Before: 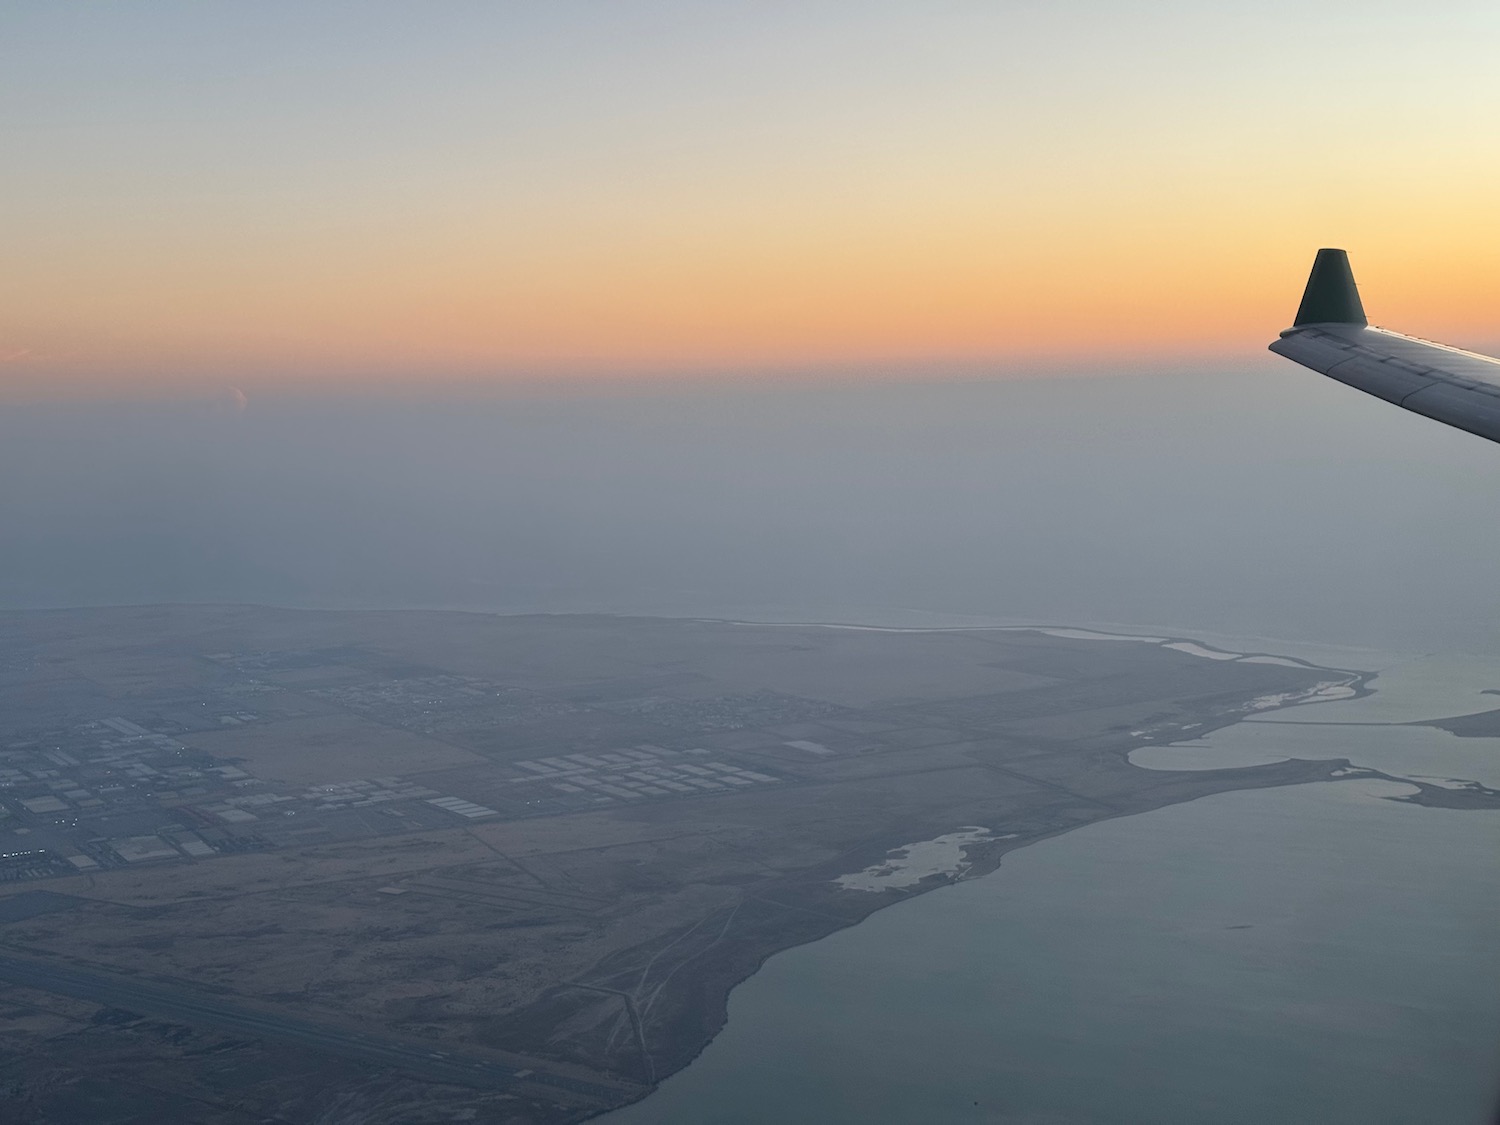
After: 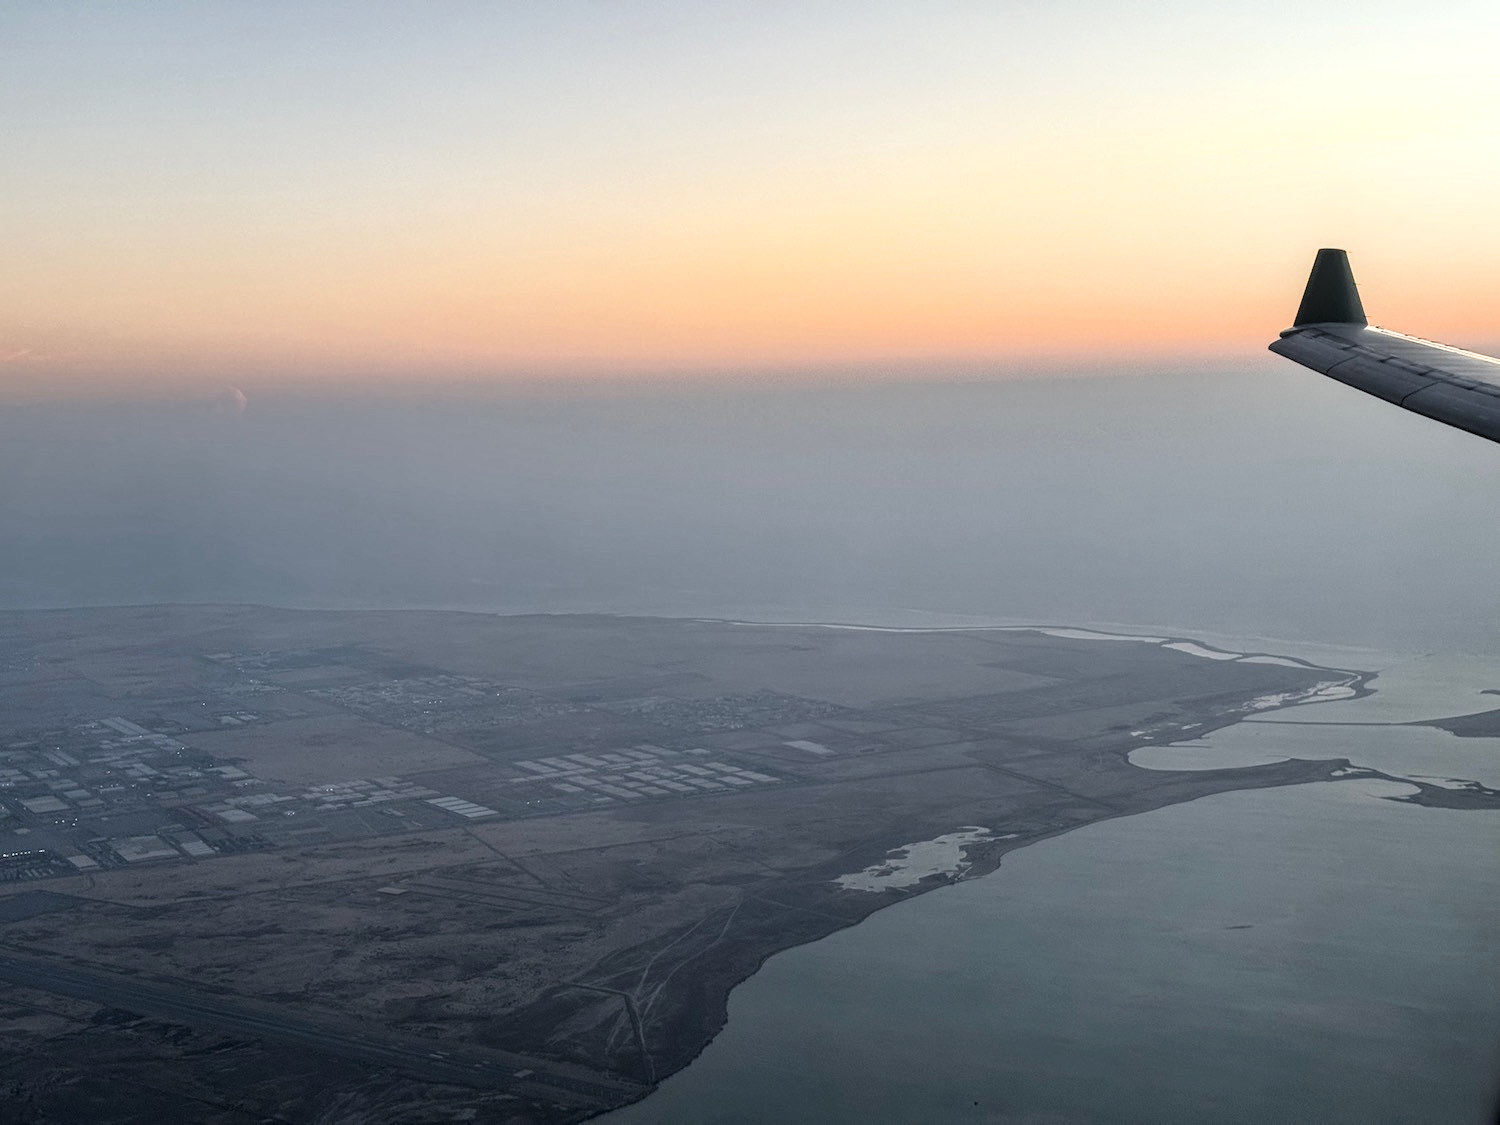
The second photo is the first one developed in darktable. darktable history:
local contrast: detail 130%
filmic rgb: black relative exposure -6.41 EV, white relative exposure 2.42 EV, target white luminance 99.959%, hardness 5.27, latitude 0.442%, contrast 1.436, highlights saturation mix 2.21%
